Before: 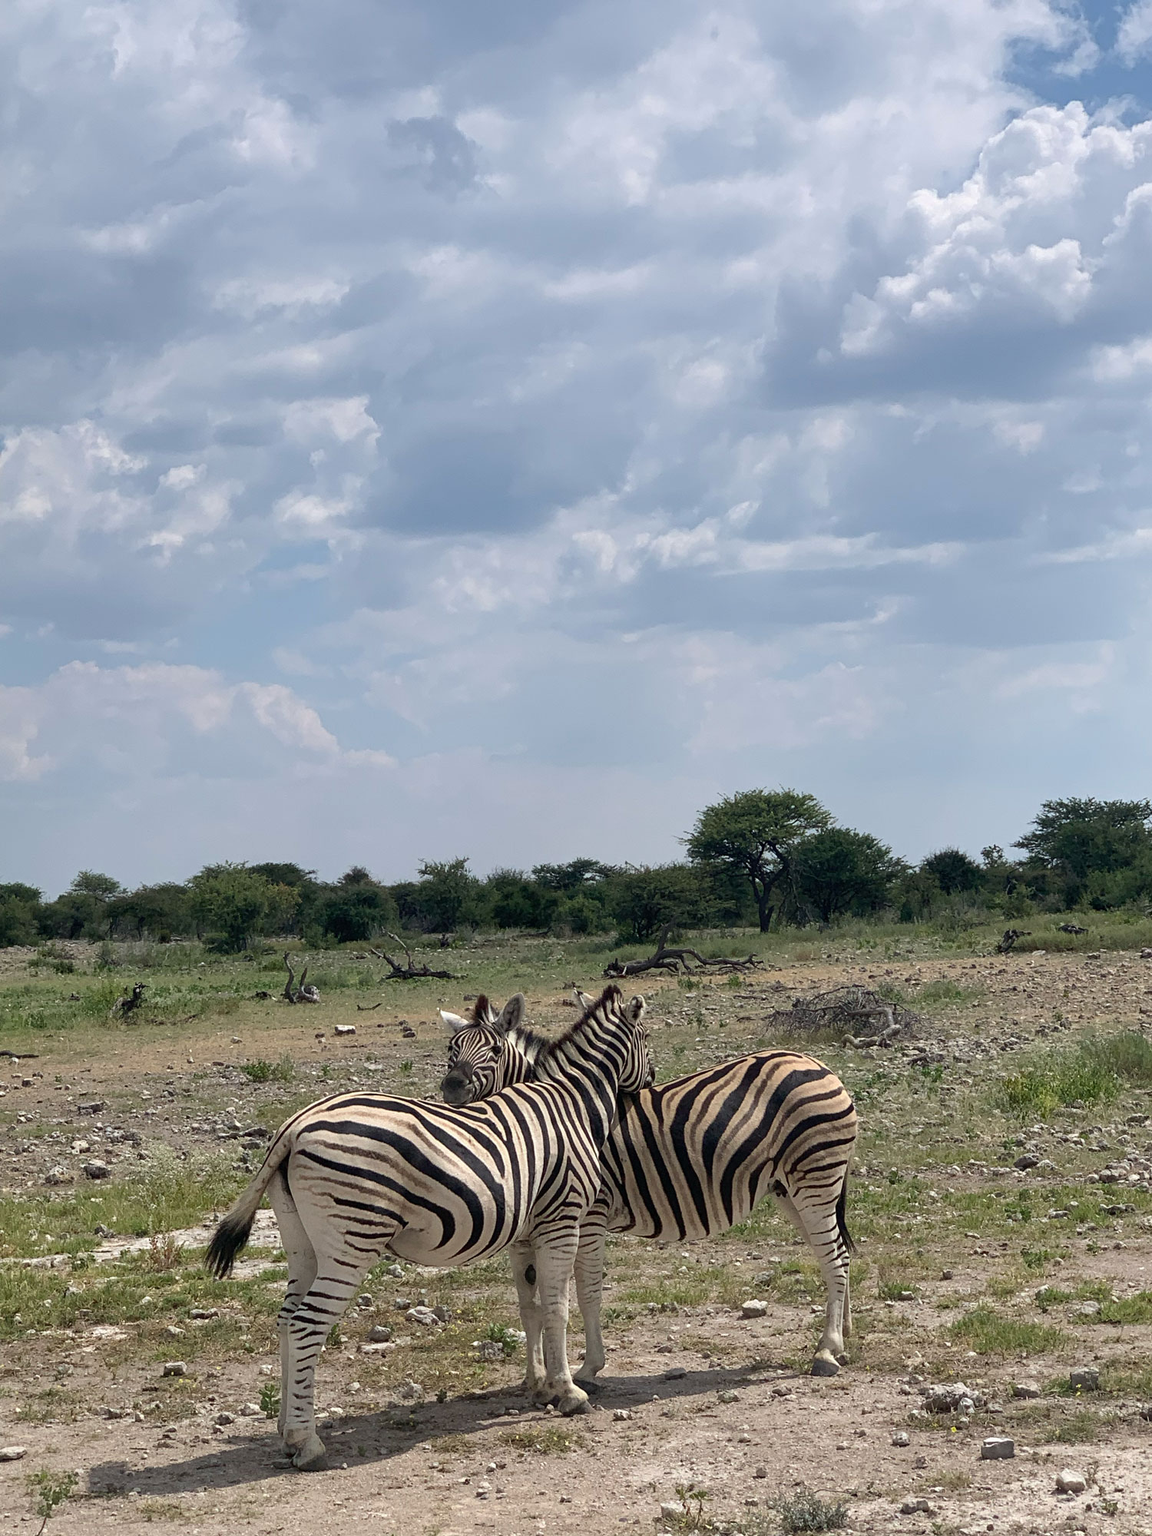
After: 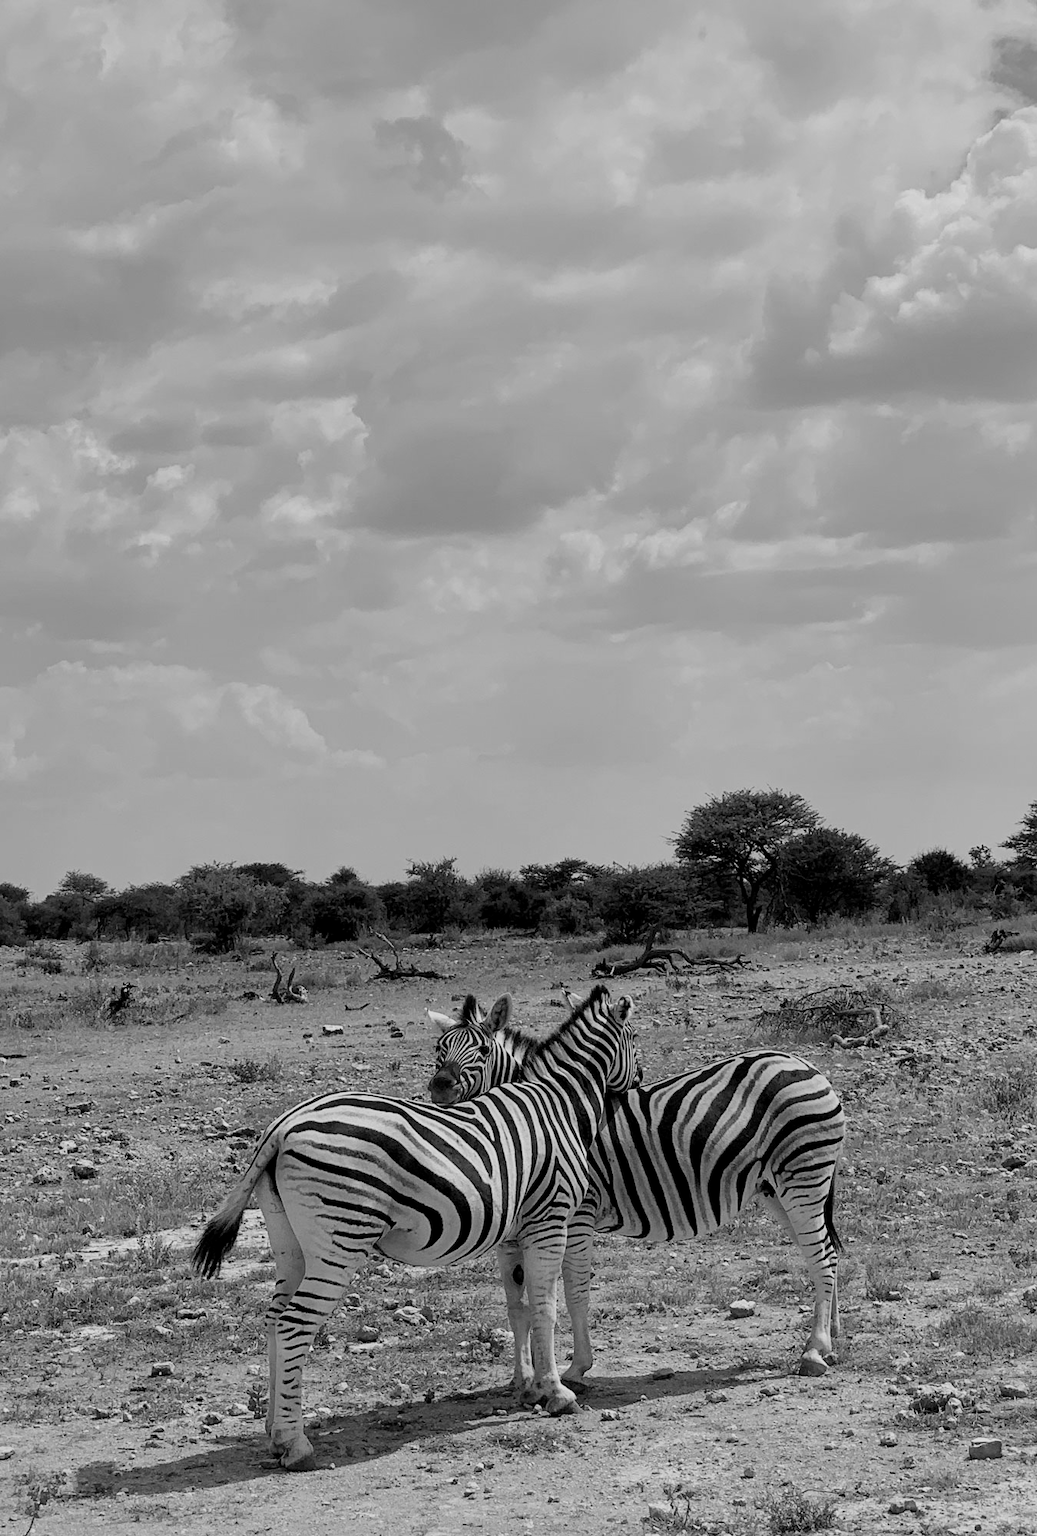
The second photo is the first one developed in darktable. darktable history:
crop and rotate: left 1.088%, right 8.807%
monochrome: on, module defaults
filmic rgb: black relative exposure -7.65 EV, white relative exposure 4.56 EV, hardness 3.61
local contrast: mode bilateral grid, contrast 20, coarseness 50, detail 120%, midtone range 0.2
